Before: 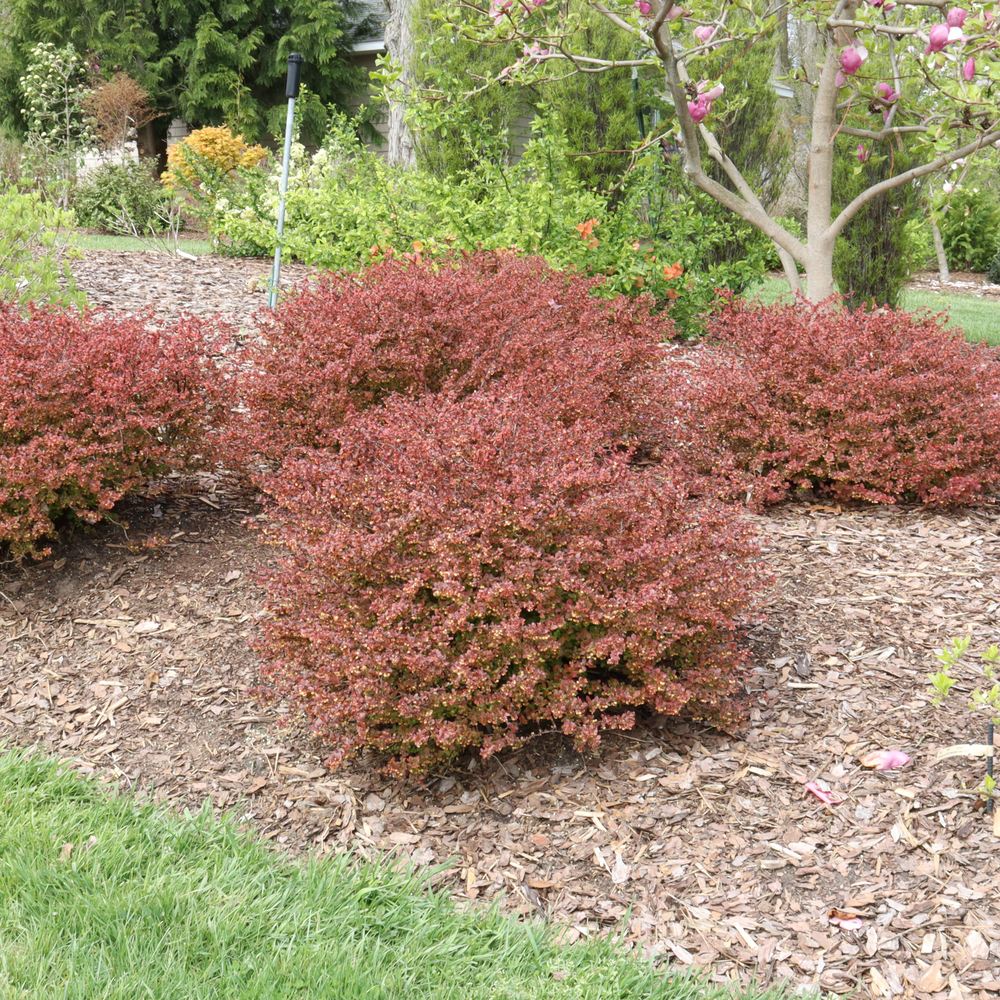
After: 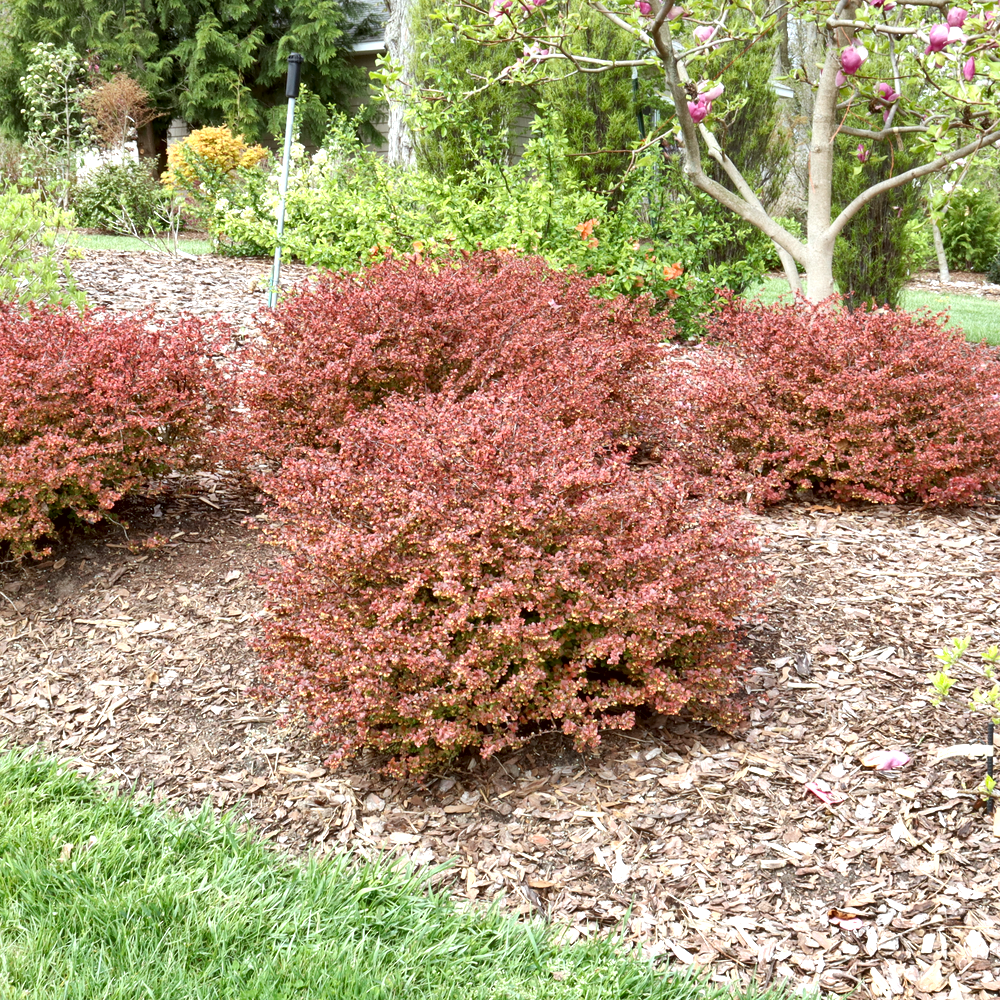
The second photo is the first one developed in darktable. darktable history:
shadows and highlights: shadows 59.25, soften with gaussian
exposure: black level correction 0.005, exposure 0.41 EV, compensate highlight preservation false
color correction: highlights a* -2.78, highlights b* -2.08, shadows a* 2.39, shadows b* 2.91
local contrast: mode bilateral grid, contrast 20, coarseness 49, detail 147%, midtone range 0.2
